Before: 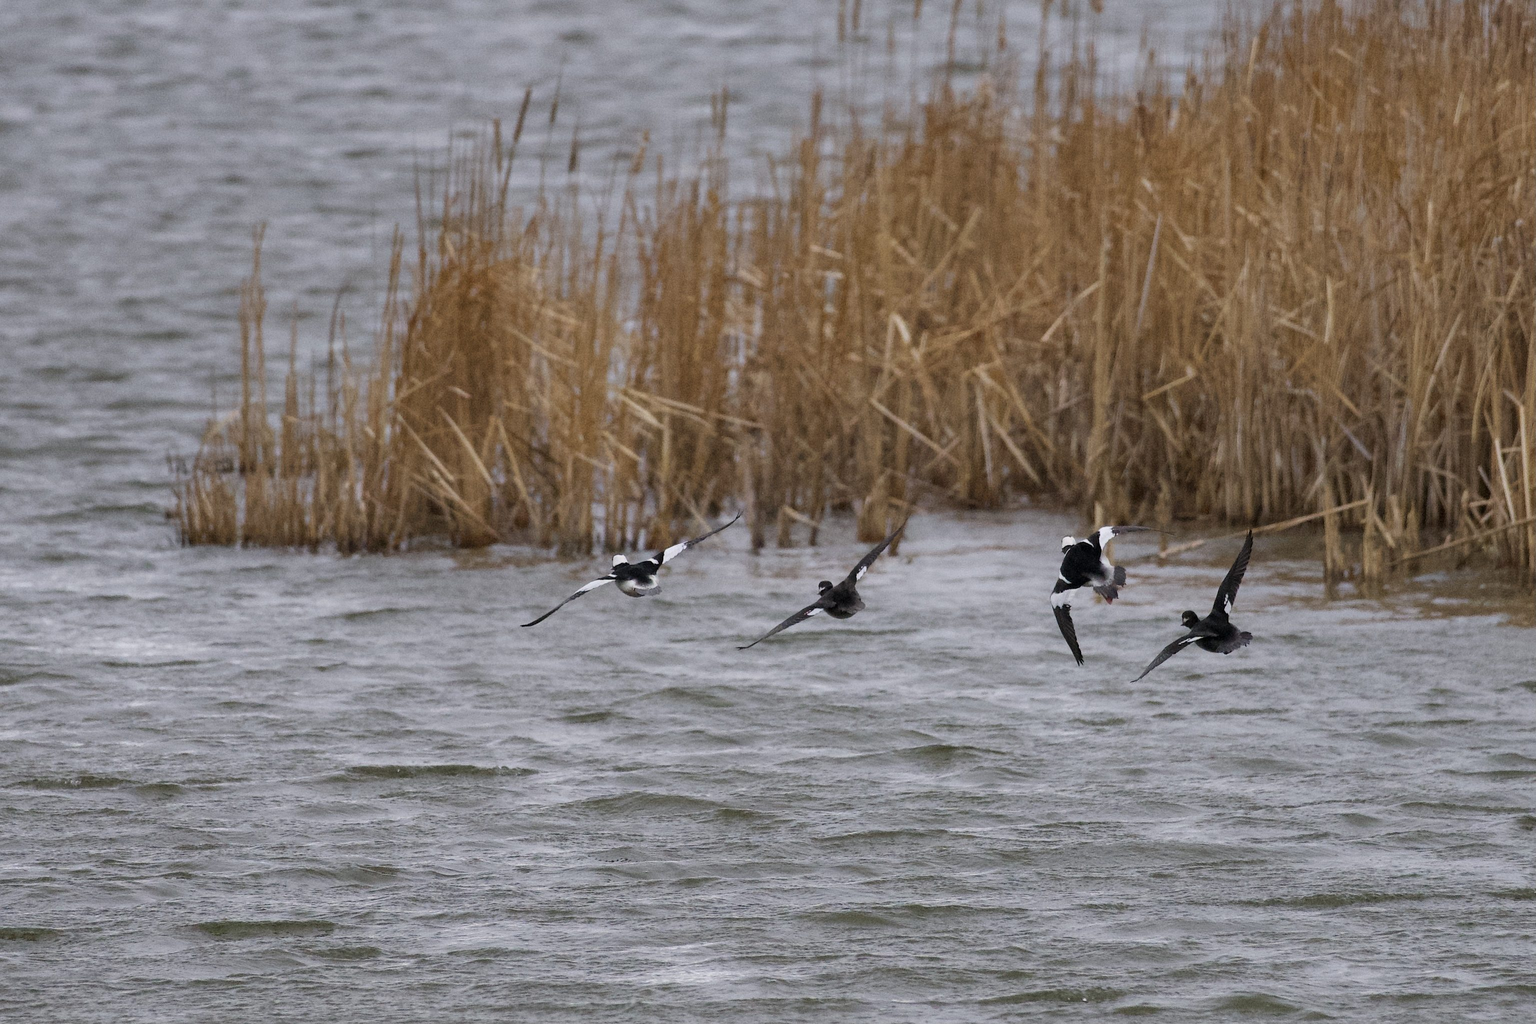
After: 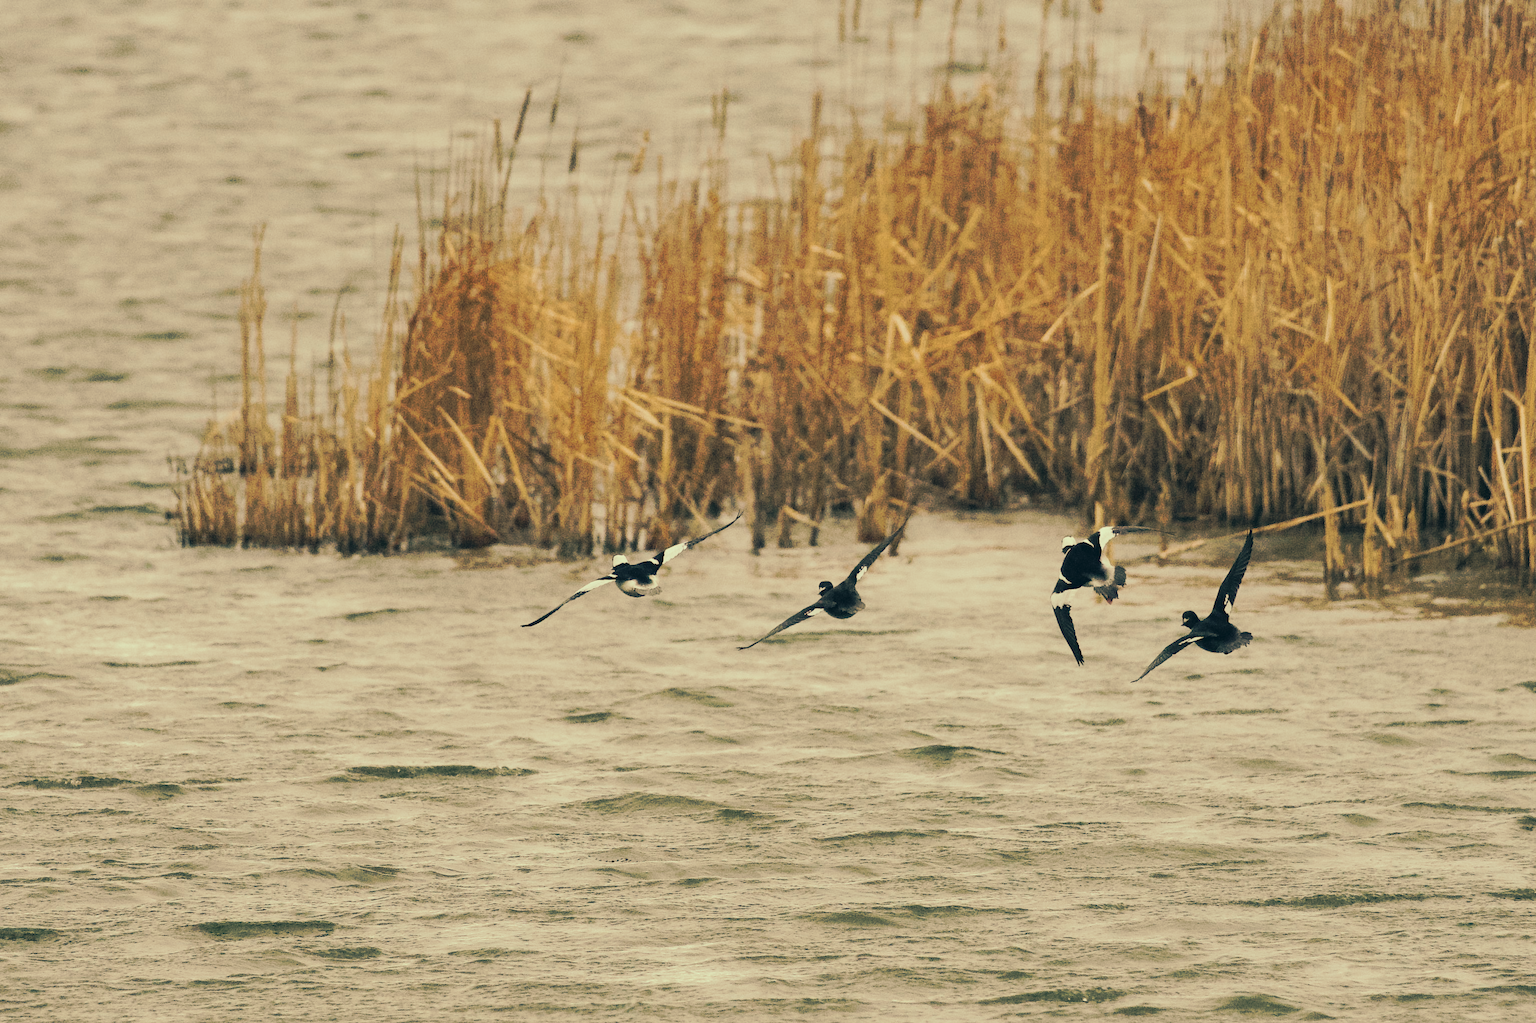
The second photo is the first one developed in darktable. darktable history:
tone curve: curves: ch0 [(0, 0) (0.003, 0.003) (0.011, 0.011) (0.025, 0.024) (0.044, 0.043) (0.069, 0.067) (0.1, 0.096) (0.136, 0.131) (0.177, 0.171) (0.224, 0.216) (0.277, 0.266) (0.335, 0.322) (0.399, 0.384) (0.468, 0.45) (0.543, 0.565) (0.623, 0.641) (0.709, 0.723) (0.801, 0.81) (0.898, 0.902) (1, 1)], preserve colors none
color look up table: target L [92.68, 91.77, 88.56, 81.47, 79.13, 76.89, 75.96, 60.49, 66.56, 55.87, 47.19, 37.06, 17.51, 200, 92.48, 84.64, 81.8, 76.68, 81.33, 69.98, 73.19, 61.82, 56.75, 49.5, 10.94, 5.831, 88.24, 90.88, 79.39, 79.67, 85.33, 80.82, 61.35, 65.92, 55.34, 69.13, 47.28, 34.68, 27.46, 37.21, 10.93, 5.83, 85.26, 85.41, 72.81, 63.4, 62.26, 44.05, 11.71], target a [-15.25, -13.82, -29.23, -33.54, -24.12, -11.89, -9.935, -56.05, -2.472, -28.43, -42.31, -18.82, -19.1, 0, -7.572, 4.52, 3.678, 19.73, 15.1, 5.245, 33.84, 21.28, 40.58, 51.98, 14.61, -5.95, -2.46, -4.841, -2.52, 19, 3.945, 5.417, 20.63, 18.08, 0.087, 19.32, 11.02, 45.19, -9.153, 22.33, 1.577, -3.52, -37.05, -8.46, -30.32, -24.41, -1.939, -31.6, -6.006], target b [24.38, 45.16, 43.8, 36.9, 32.09, 50.79, 24.59, 47.02, 39.44, 16.33, 30.57, 28.53, 3.012, 0, 24.84, 38.47, 26.83, 71.72, 29.74, 66.3, 42.62, 43.31, 56.34, 30.9, -0.837, -6.831, 21.6, 19.58, 3.512, 20.12, 16.59, 5.285, 17.68, 12.33, -12.47, 3.108, -8.053, 8.212, 0.34, -27.22, -25.89, -9.864, 16.94, 10.05, 8.887, -1.96, 14.86, -0.599, -16.18], num patches 49
